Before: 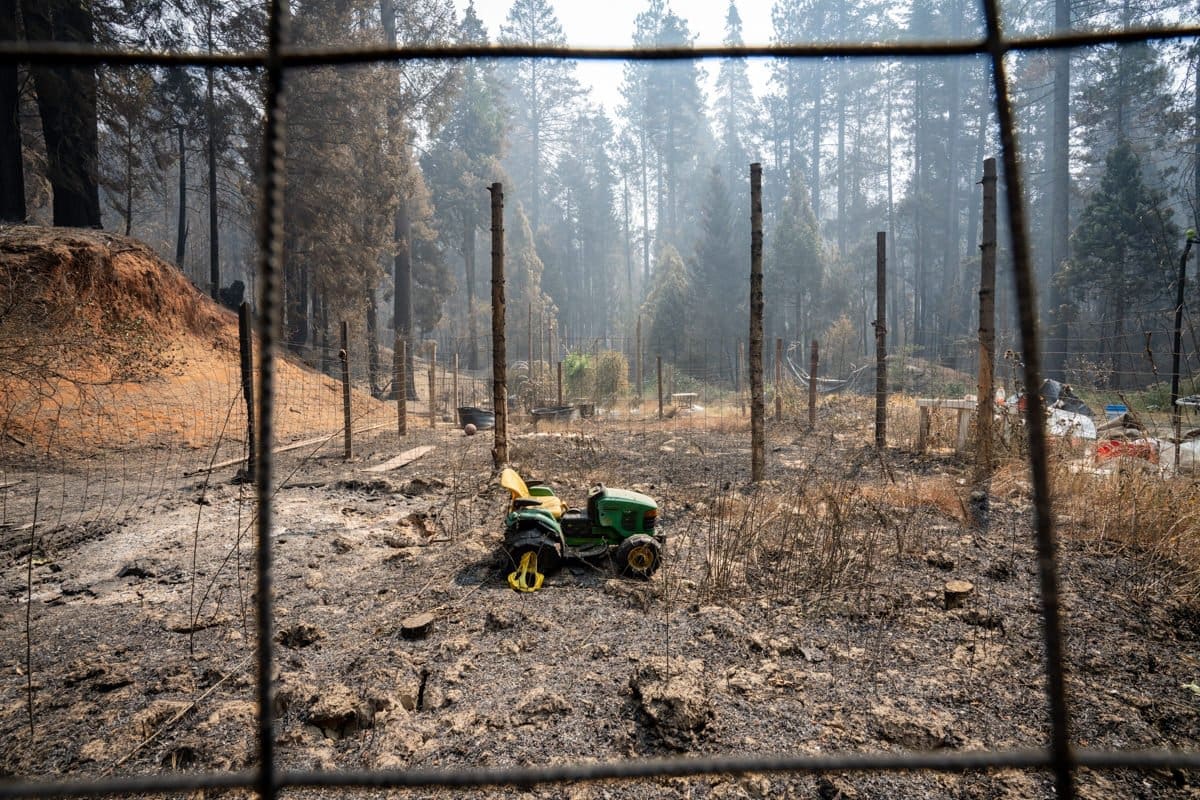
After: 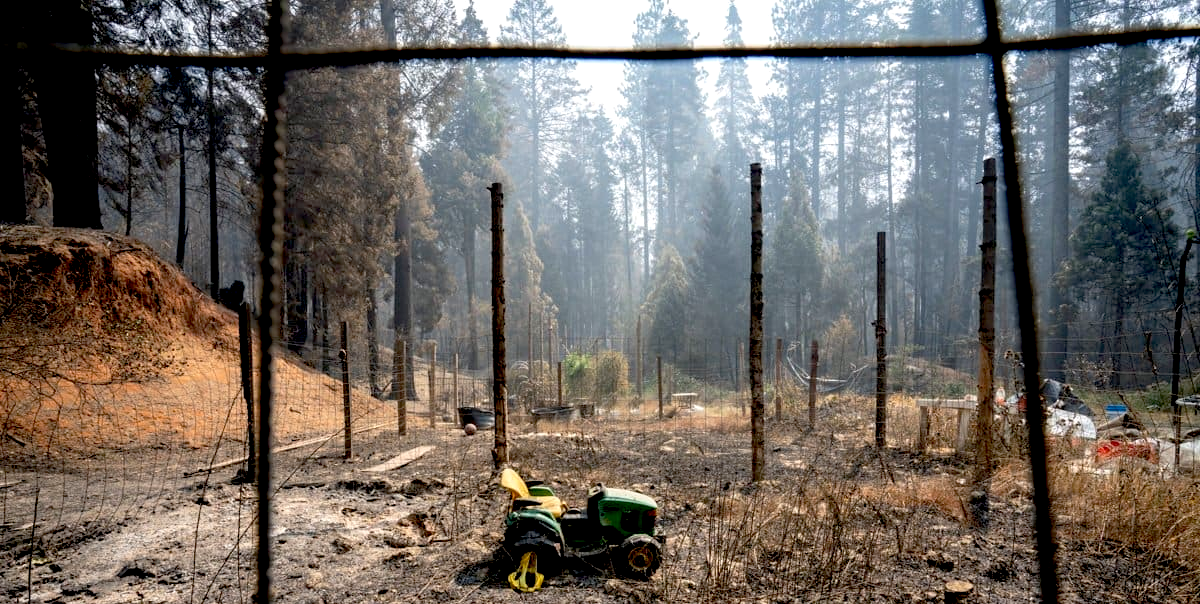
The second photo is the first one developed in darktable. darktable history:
crop: bottom 24.462%
exposure: black level correction 0.024, exposure 0.185 EV, compensate highlight preservation false
base curve: curves: ch0 [(0, 0) (0.303, 0.277) (1, 1)], preserve colors none
